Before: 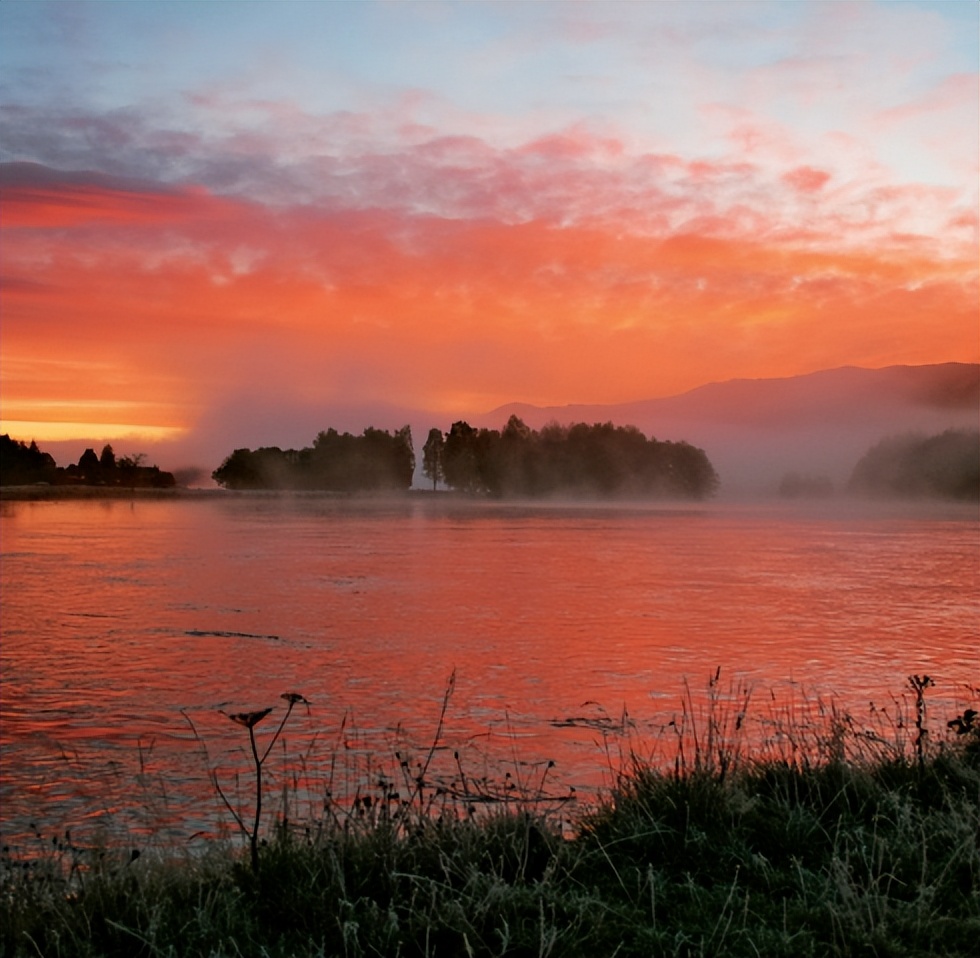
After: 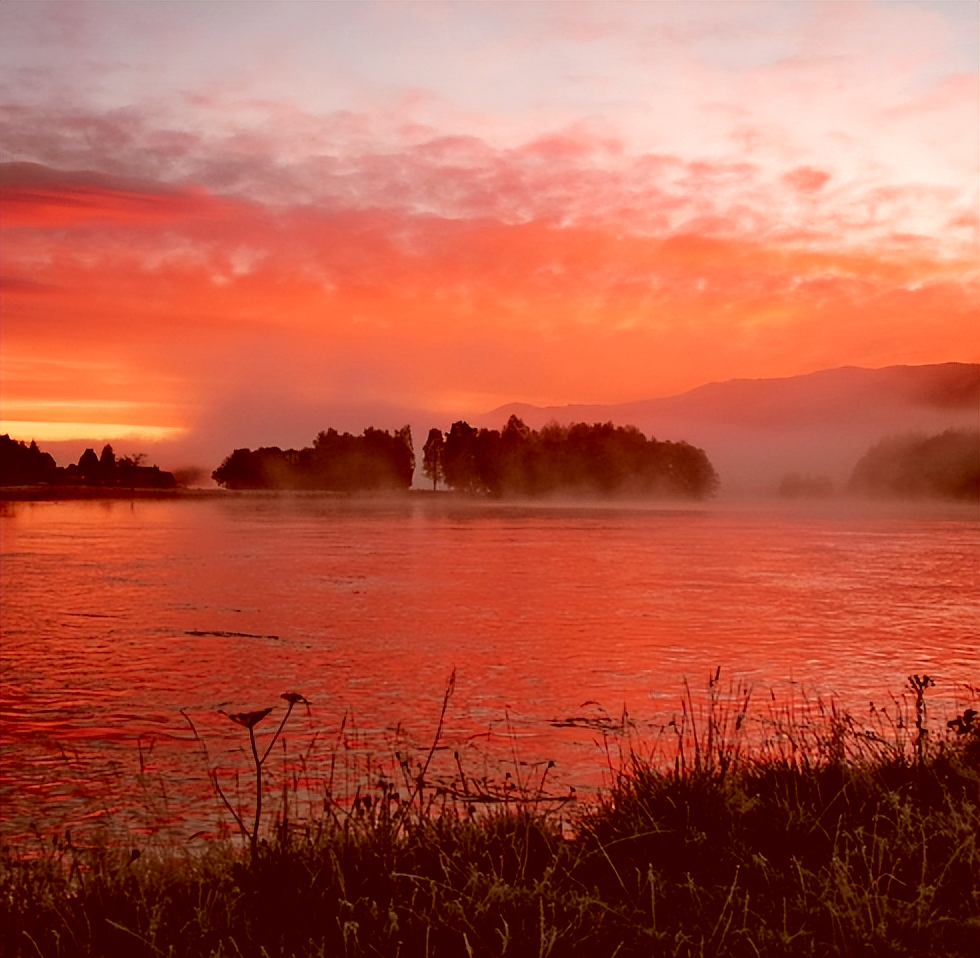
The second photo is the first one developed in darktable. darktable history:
sharpen: amount 0.21
color correction: highlights a* 9.18, highlights b* 8.84, shadows a* 39.23, shadows b* 39.4, saturation 0.809
exposure: exposure 0.201 EV, compensate exposure bias true, compensate highlight preservation false
